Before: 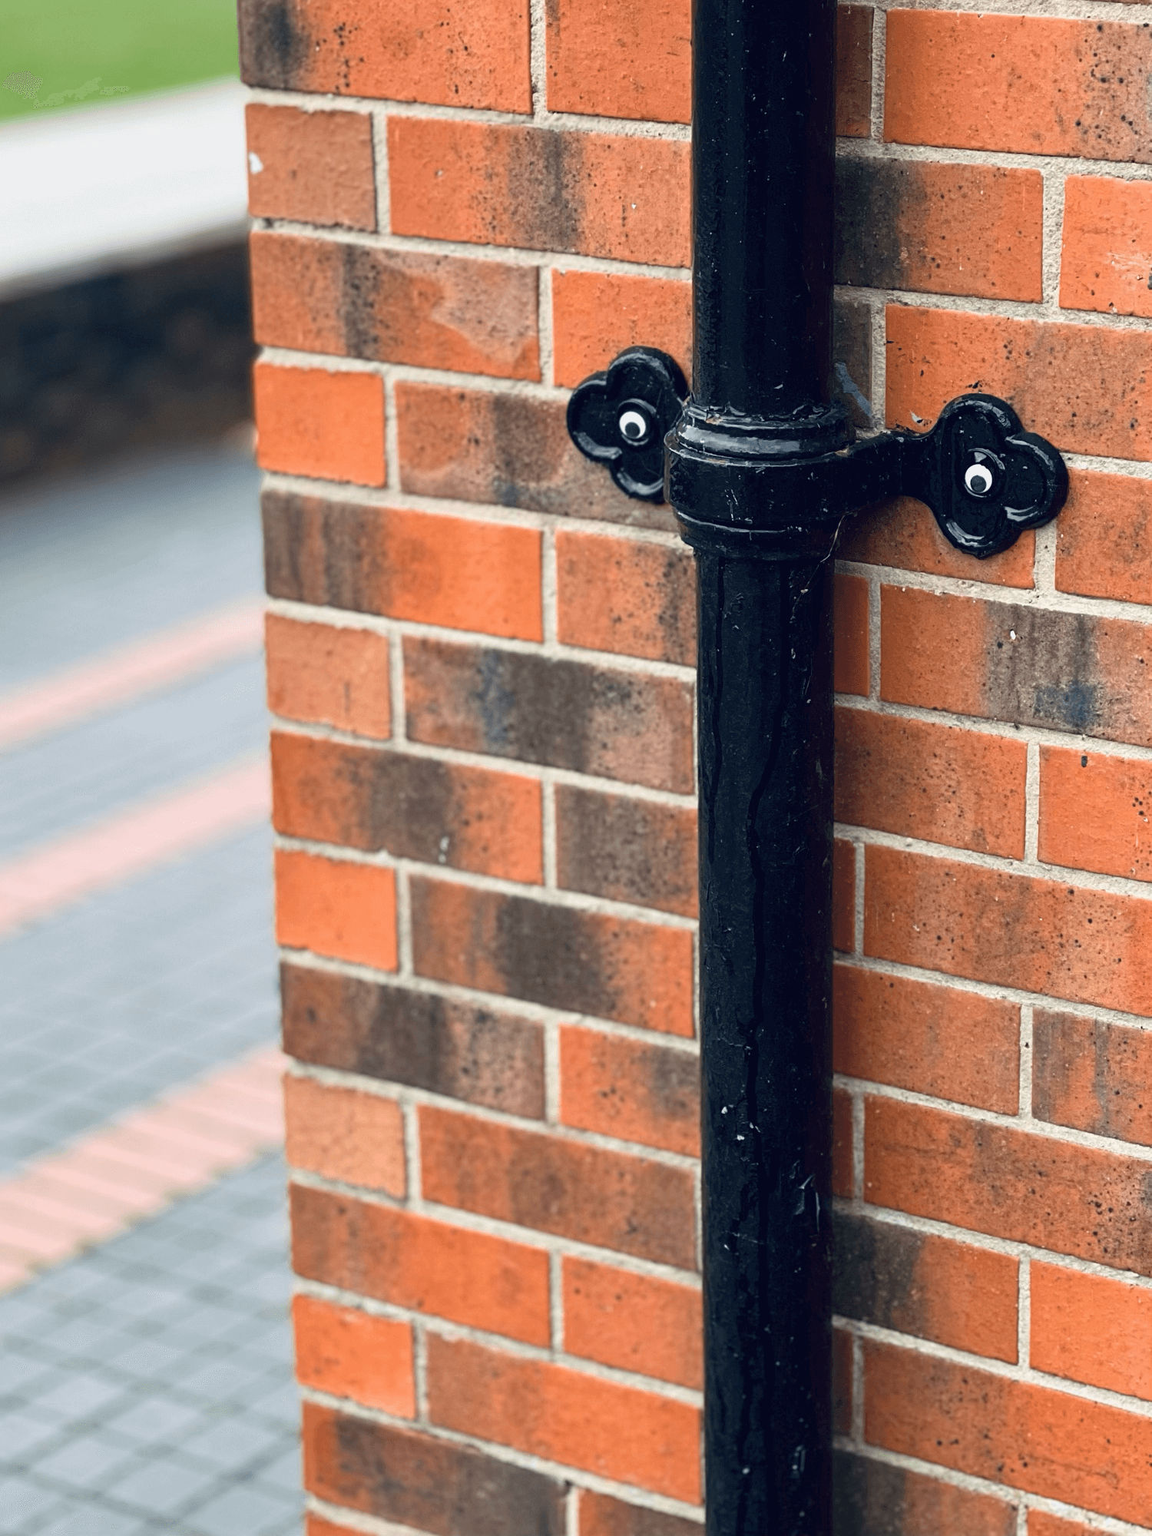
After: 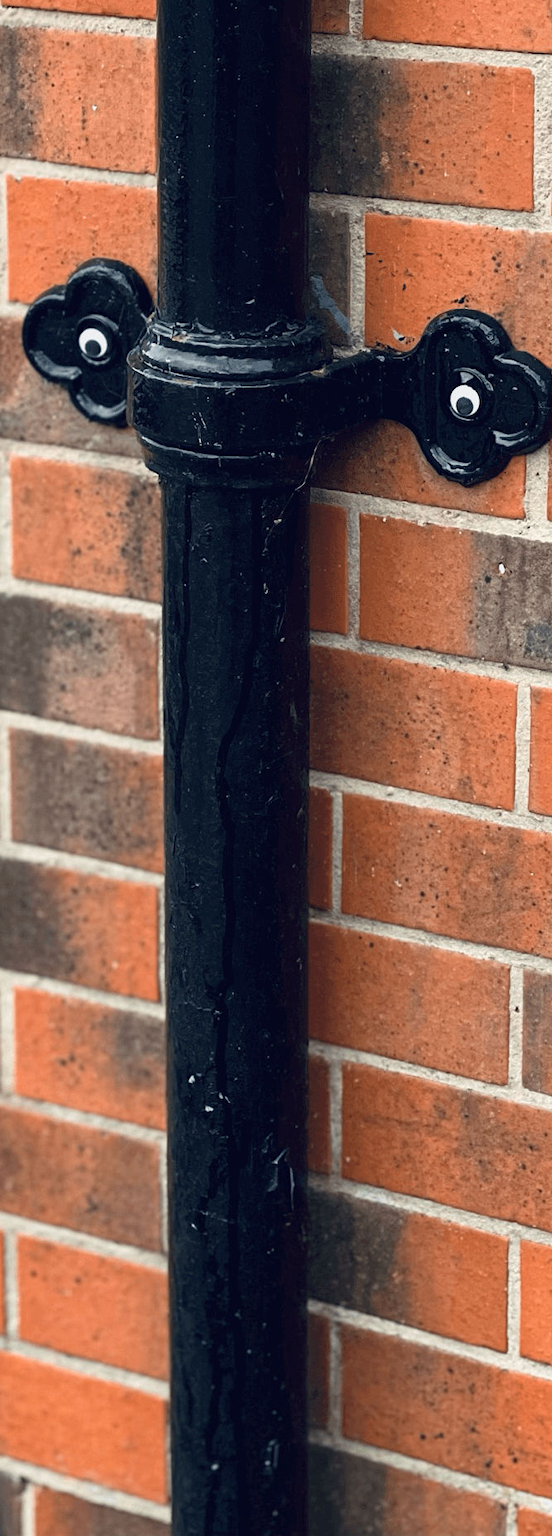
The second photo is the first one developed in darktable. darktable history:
crop: left 47.467%, top 6.917%, right 7.894%
